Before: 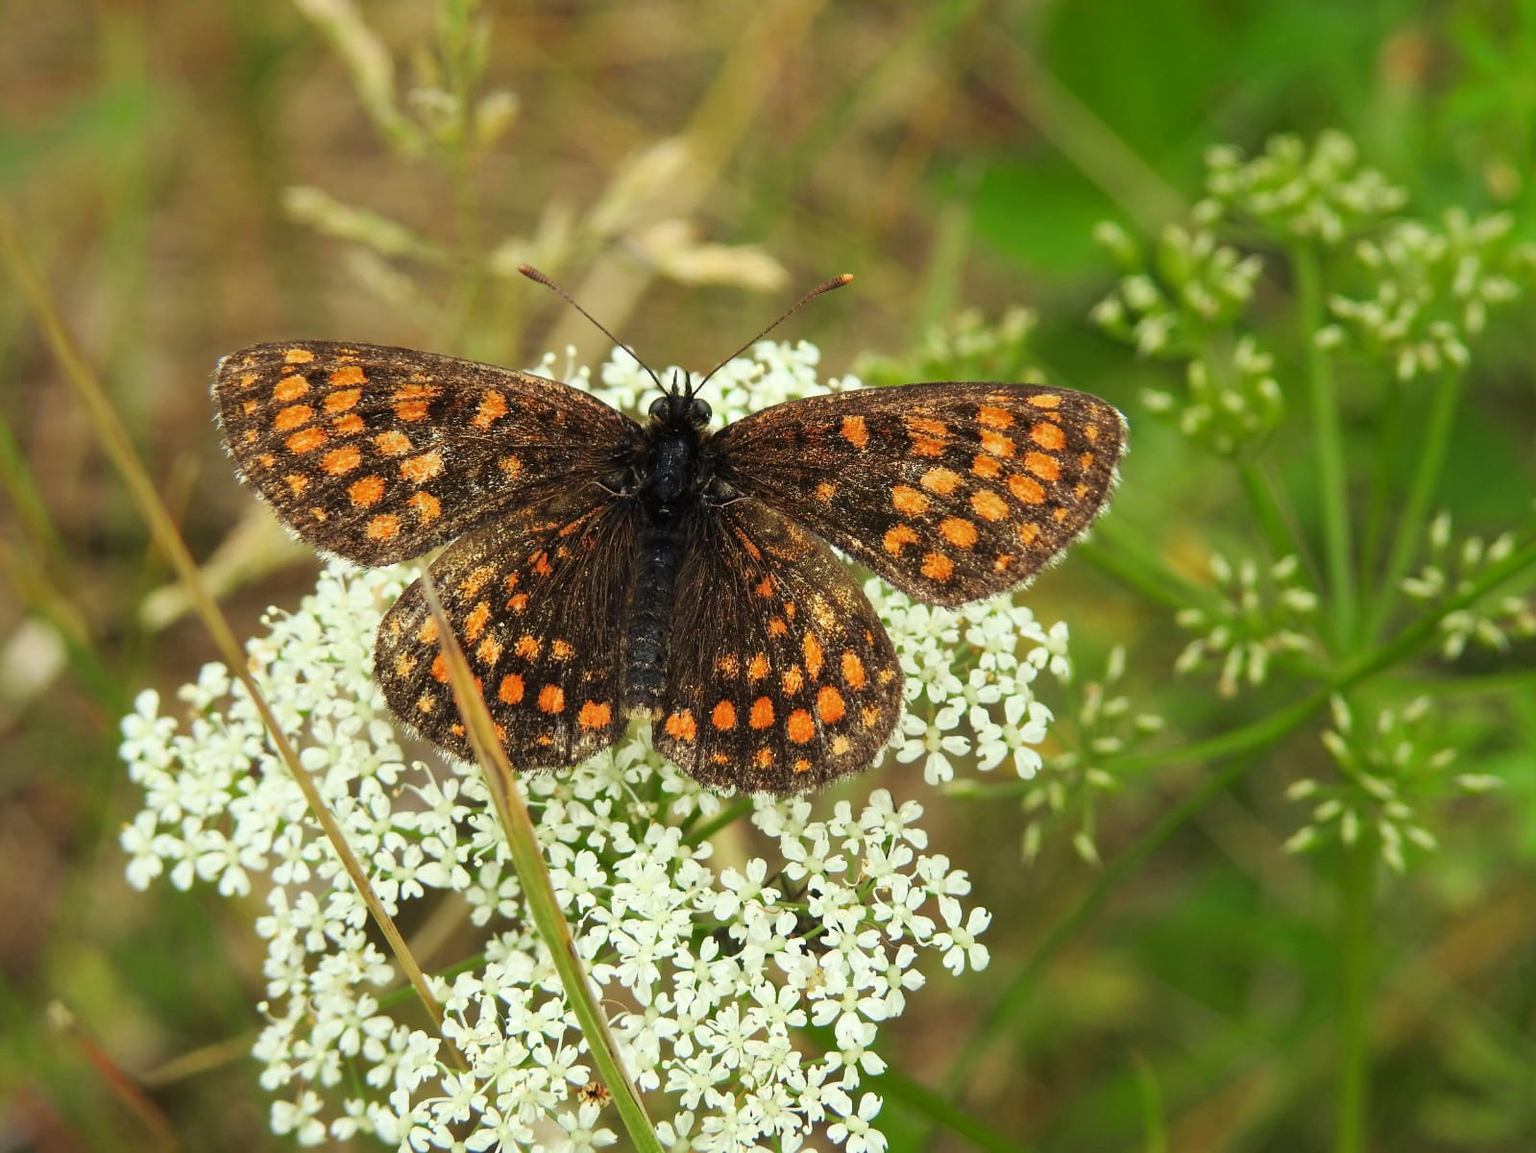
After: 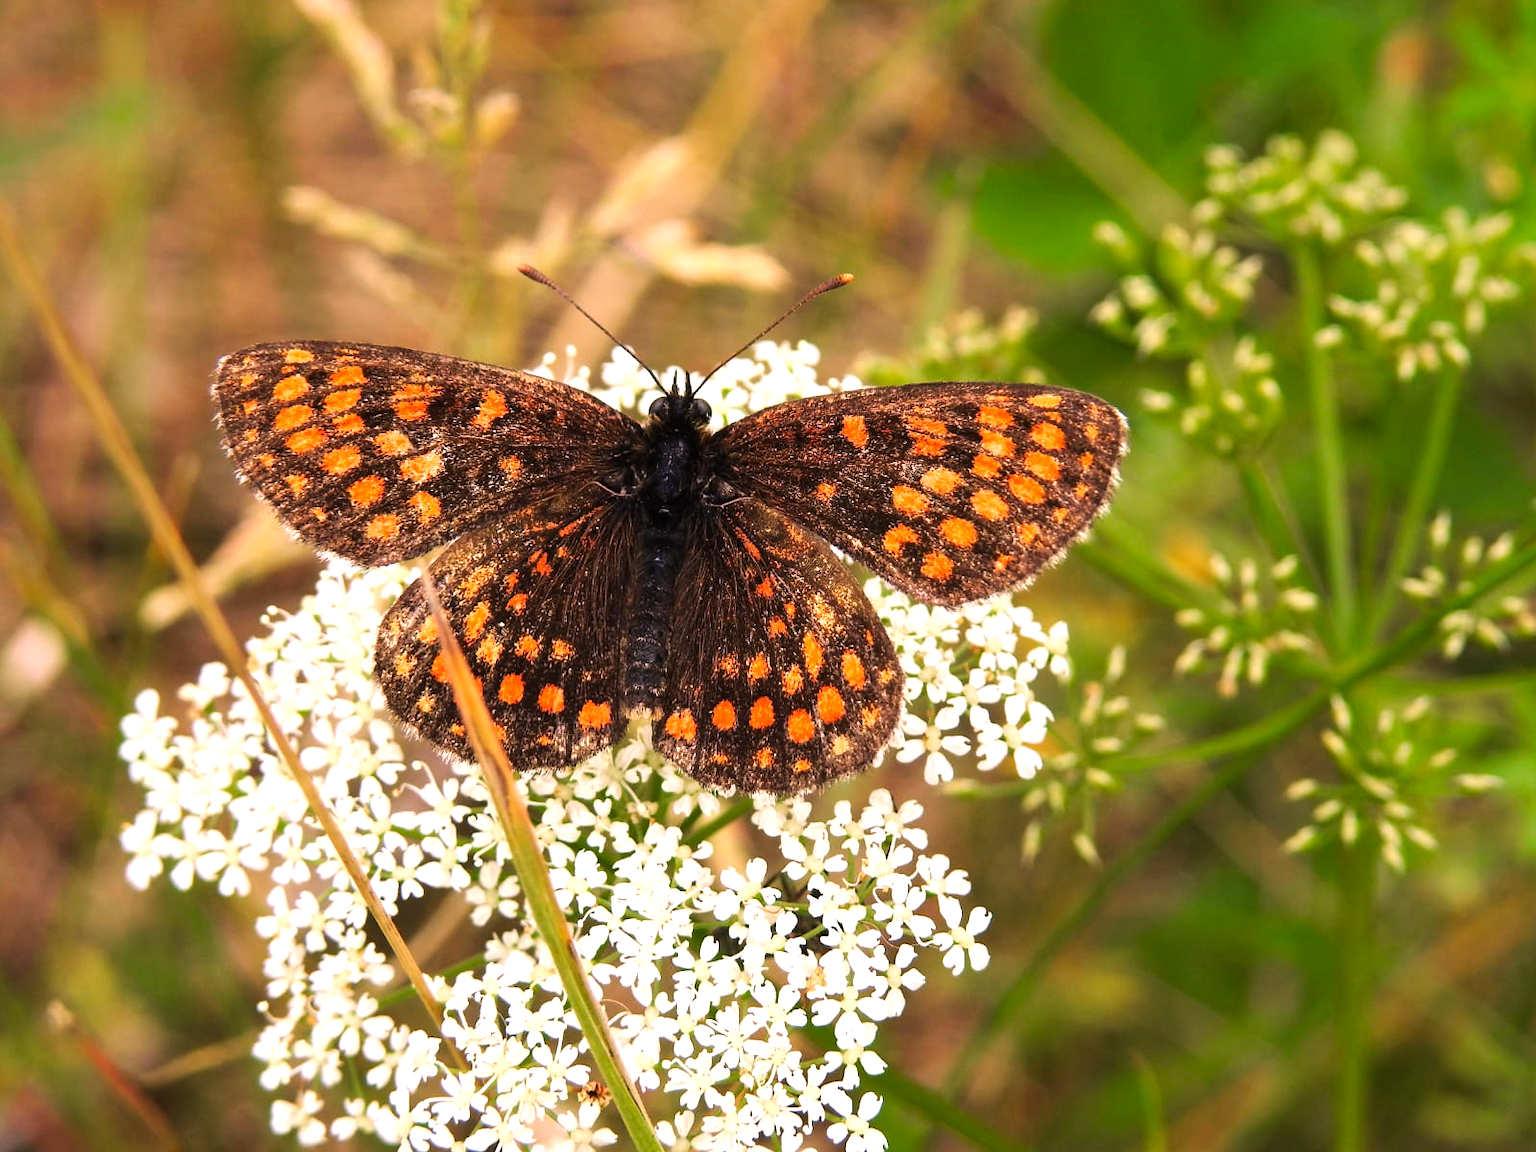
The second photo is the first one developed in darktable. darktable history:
contrast brightness saturation: saturation 0.1
tone equalizer: -8 EV -0.417 EV, -7 EV -0.389 EV, -6 EV -0.333 EV, -5 EV -0.222 EV, -3 EV 0.222 EV, -2 EV 0.333 EV, -1 EV 0.389 EV, +0 EV 0.417 EV, edges refinement/feathering 500, mask exposure compensation -1.57 EV, preserve details no
white balance: red 1.188, blue 1.11
